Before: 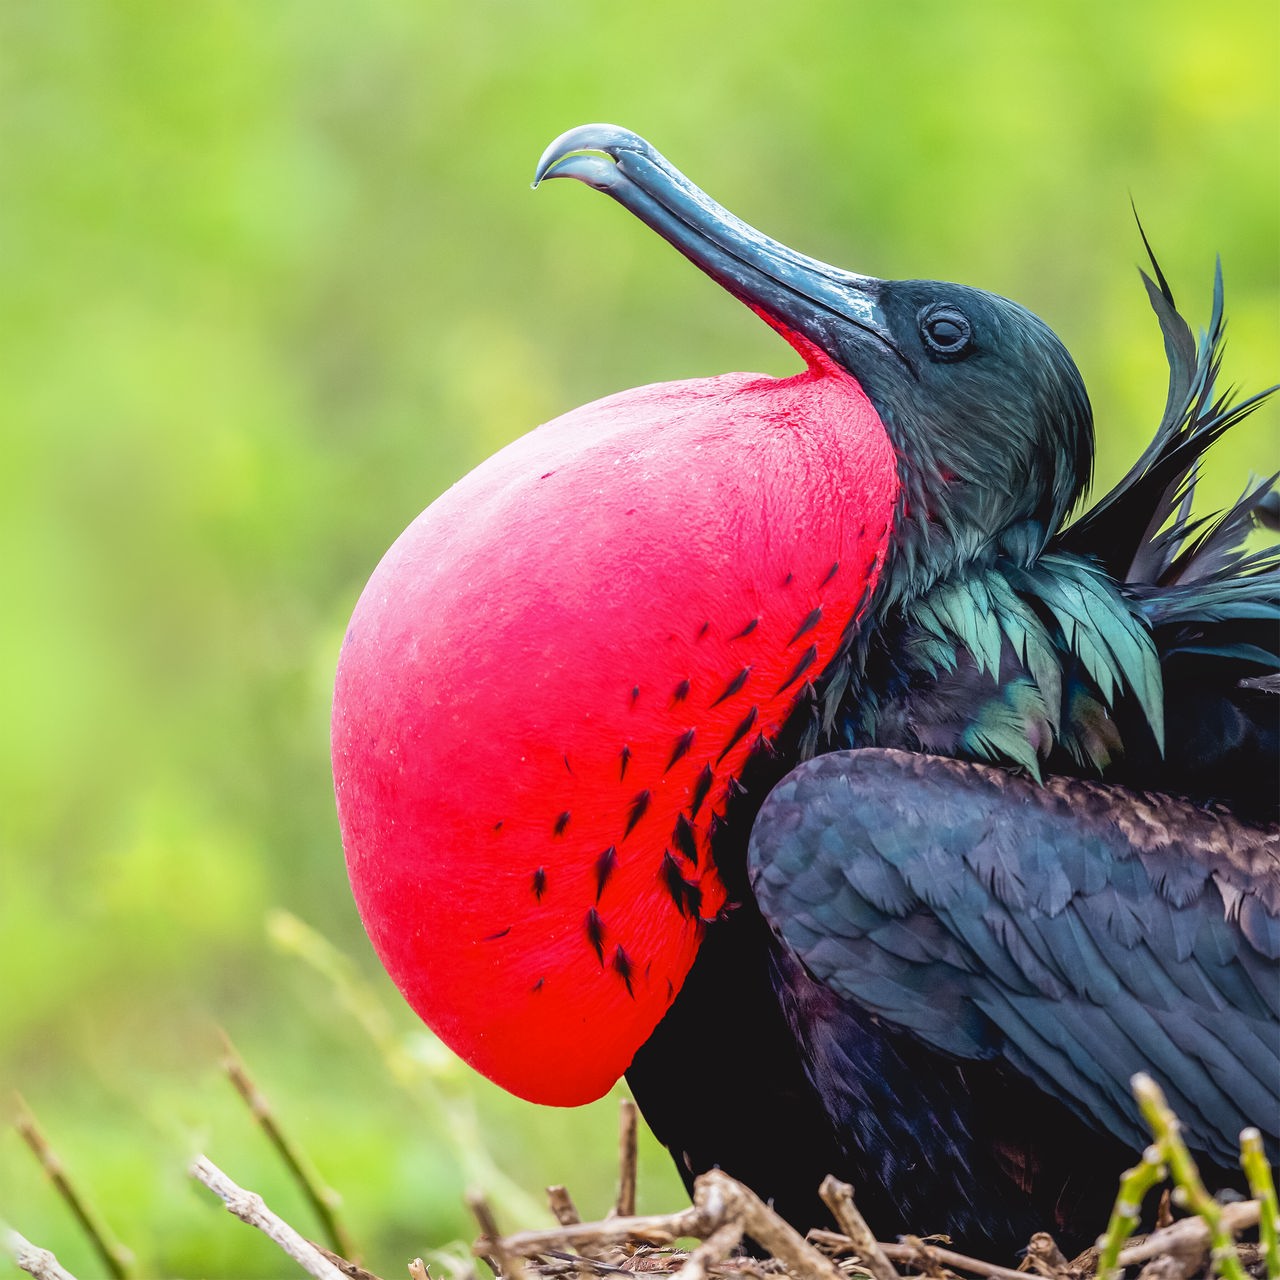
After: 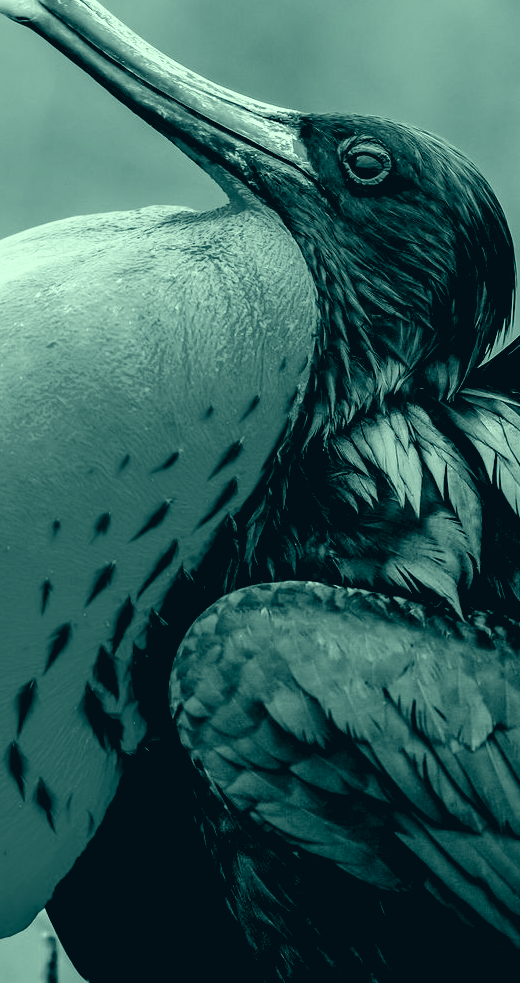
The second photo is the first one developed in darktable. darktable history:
exposure: black level correction 0.055, exposure -0.039 EV, compensate exposure bias true, compensate highlight preservation false
crop: left 45.291%, top 13.055%, right 14.071%, bottom 10.139%
color calibration: output gray [0.21, 0.42, 0.37, 0], illuminant as shot in camera, x 0.377, y 0.393, temperature 4203.97 K
color correction: highlights a* -19.69, highlights b* 9.8, shadows a* -21.14, shadows b* -11.28
